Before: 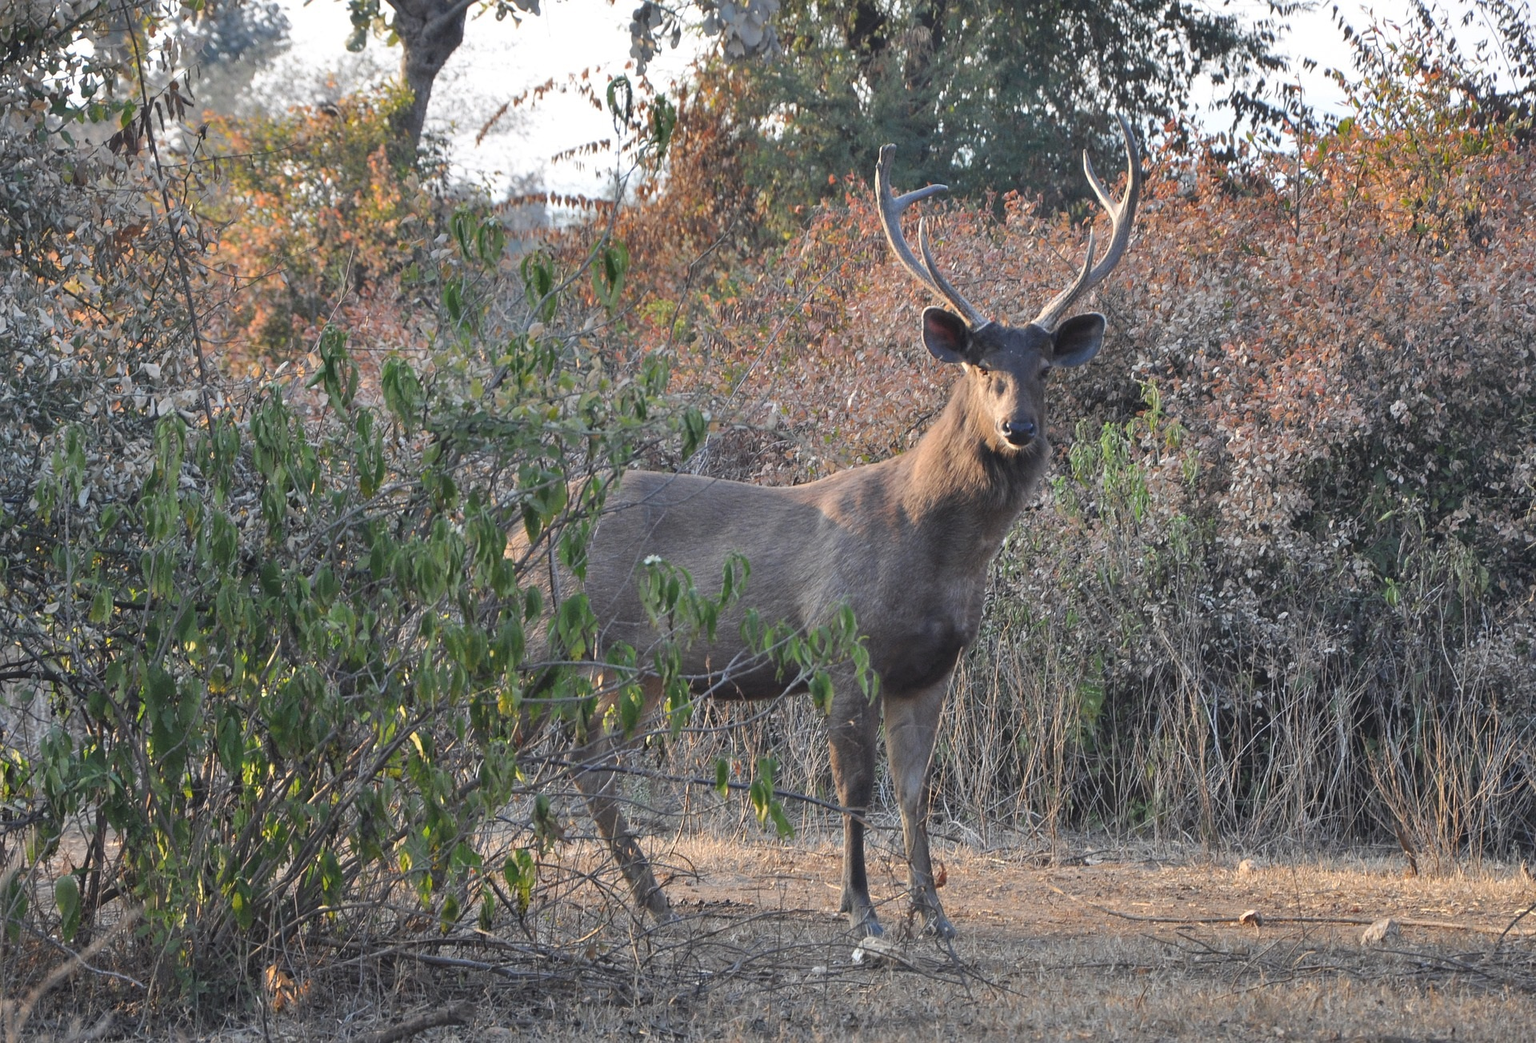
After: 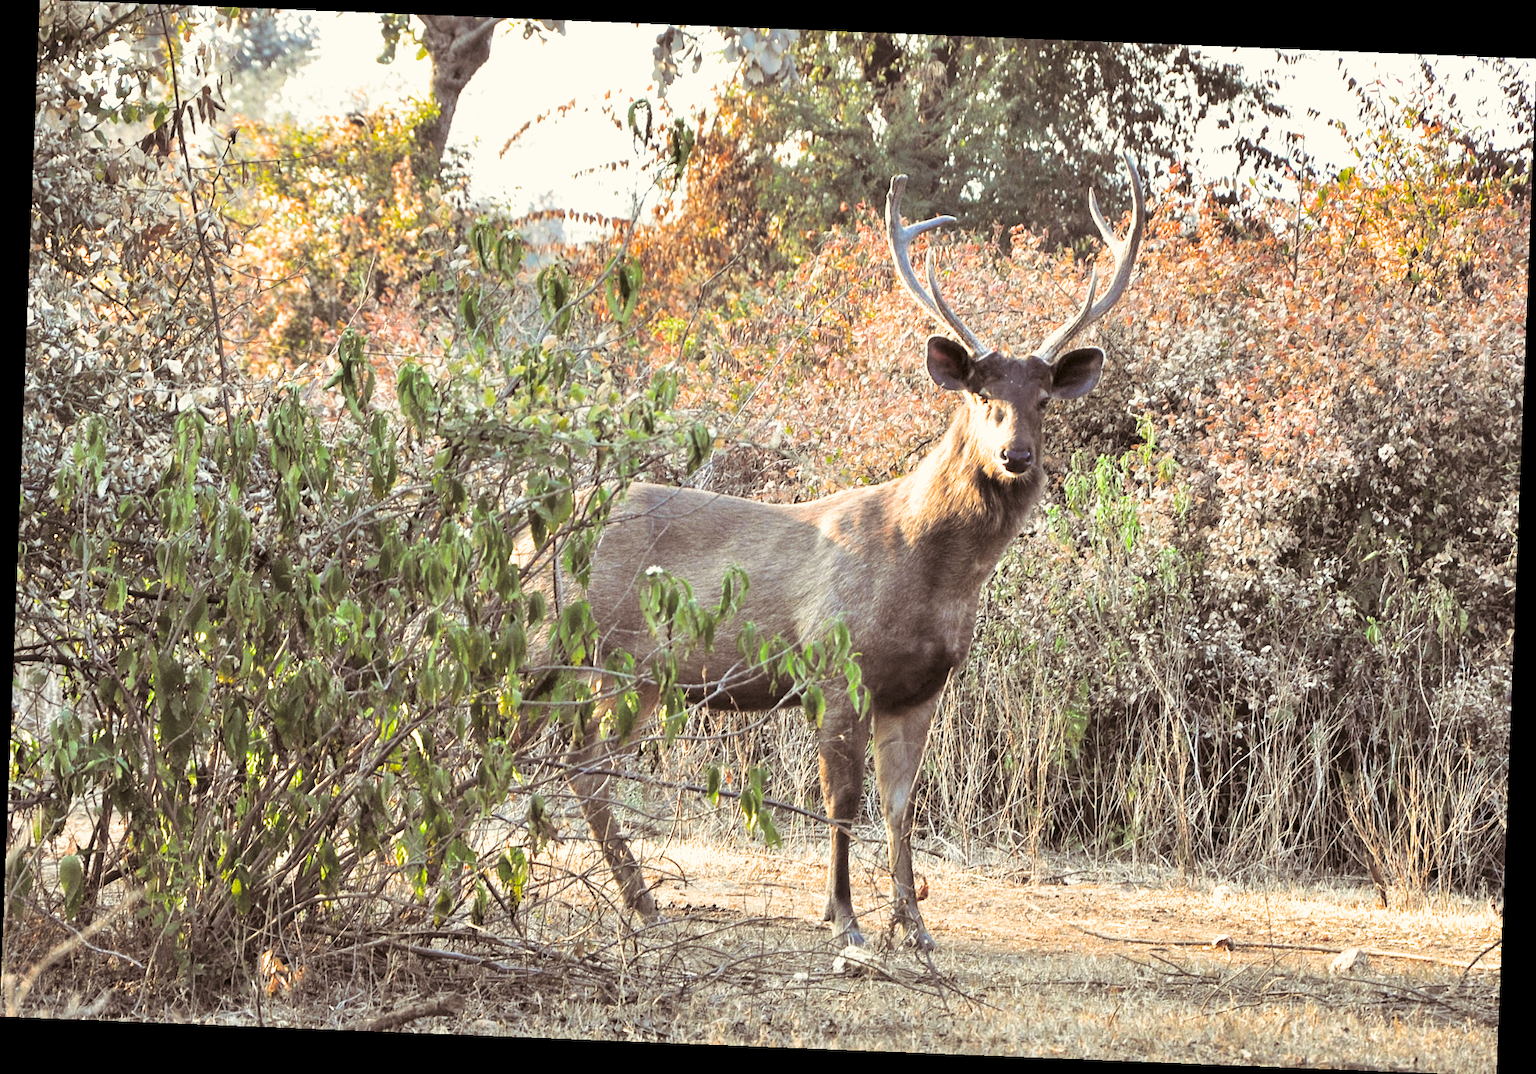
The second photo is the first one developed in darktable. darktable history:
filmic rgb: black relative exposure -12 EV, white relative exposure 2.8 EV, threshold 3 EV, target black luminance 0%, hardness 8.06, latitude 70.41%, contrast 1.14, highlights saturation mix 10%, shadows ↔ highlights balance -0.388%, color science v4 (2020), iterations of high-quality reconstruction 10, contrast in shadows soft, contrast in highlights soft, enable highlight reconstruction true
color correction: highlights a* -1.43, highlights b* 10.12, shadows a* 0.395, shadows b* 19.35
exposure: black level correction 0, exposure 1.1 EV, compensate exposure bias true, compensate highlight preservation false
split-toning: shadows › saturation 0.24, highlights › hue 54°, highlights › saturation 0.24
rotate and perspective: rotation 2.27°, automatic cropping off
contrast equalizer: octaves 7, y [[0.6 ×6], [0.55 ×6], [0 ×6], [0 ×6], [0 ×6]], mix 0.3
